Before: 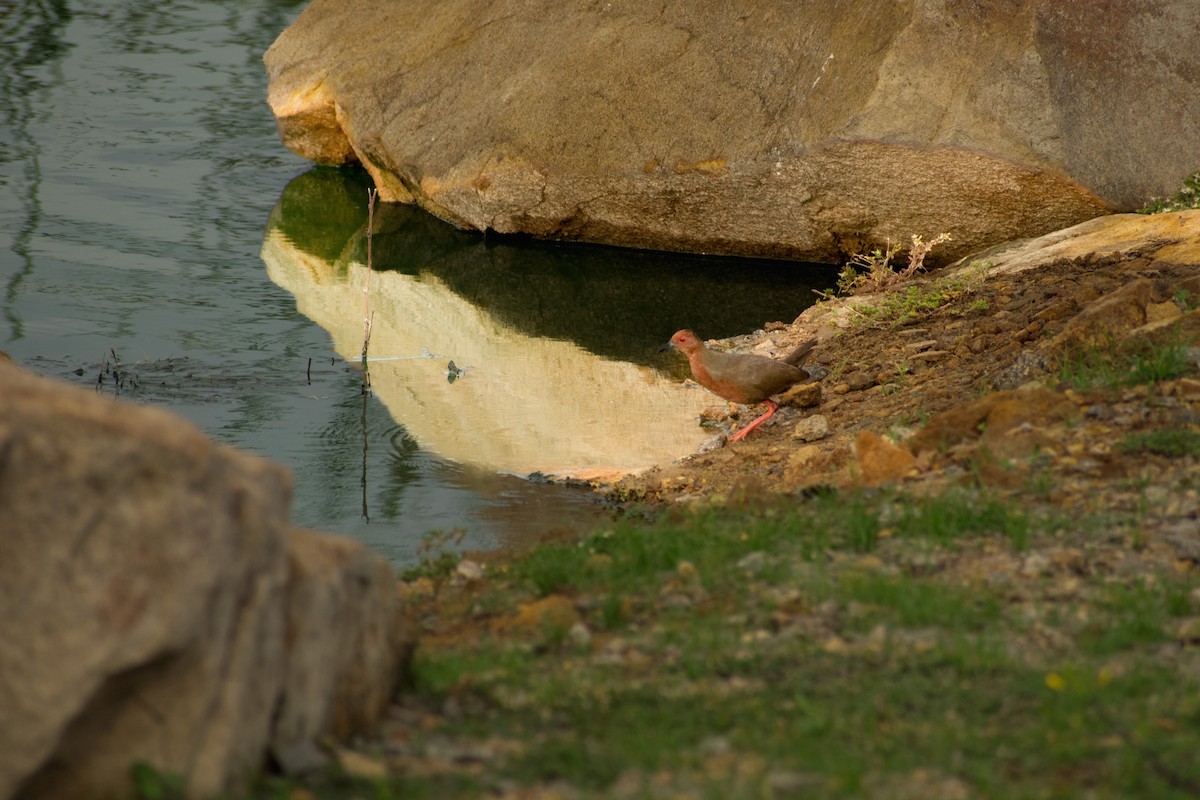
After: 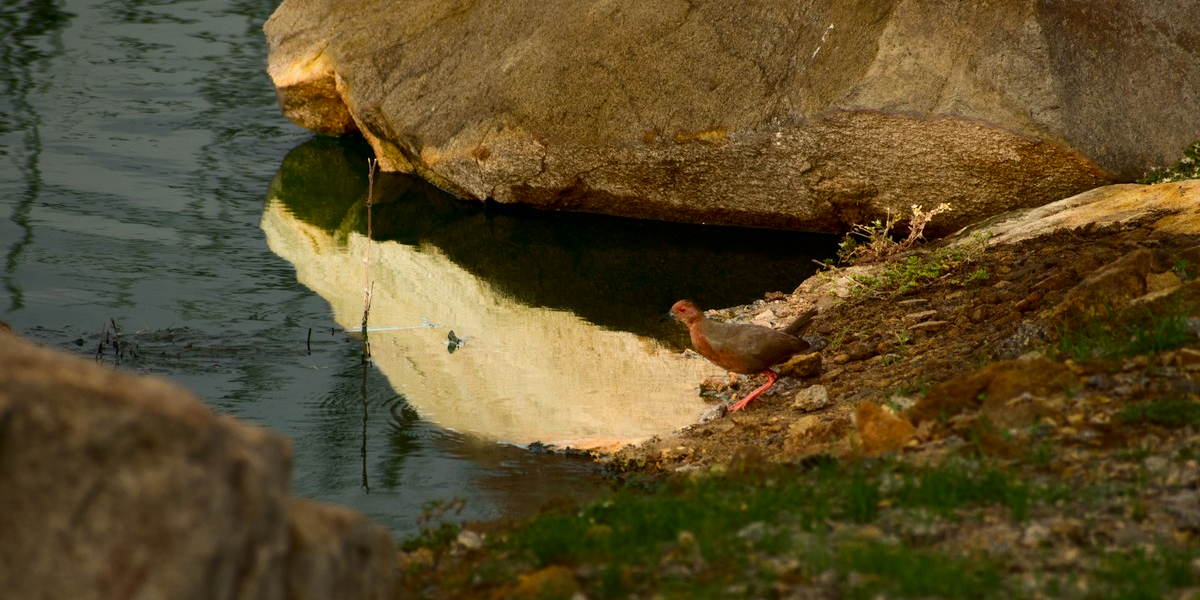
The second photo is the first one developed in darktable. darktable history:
contrast brightness saturation: contrast 0.198, brightness -0.108, saturation 0.102
crop: top 3.872%, bottom 21.071%
